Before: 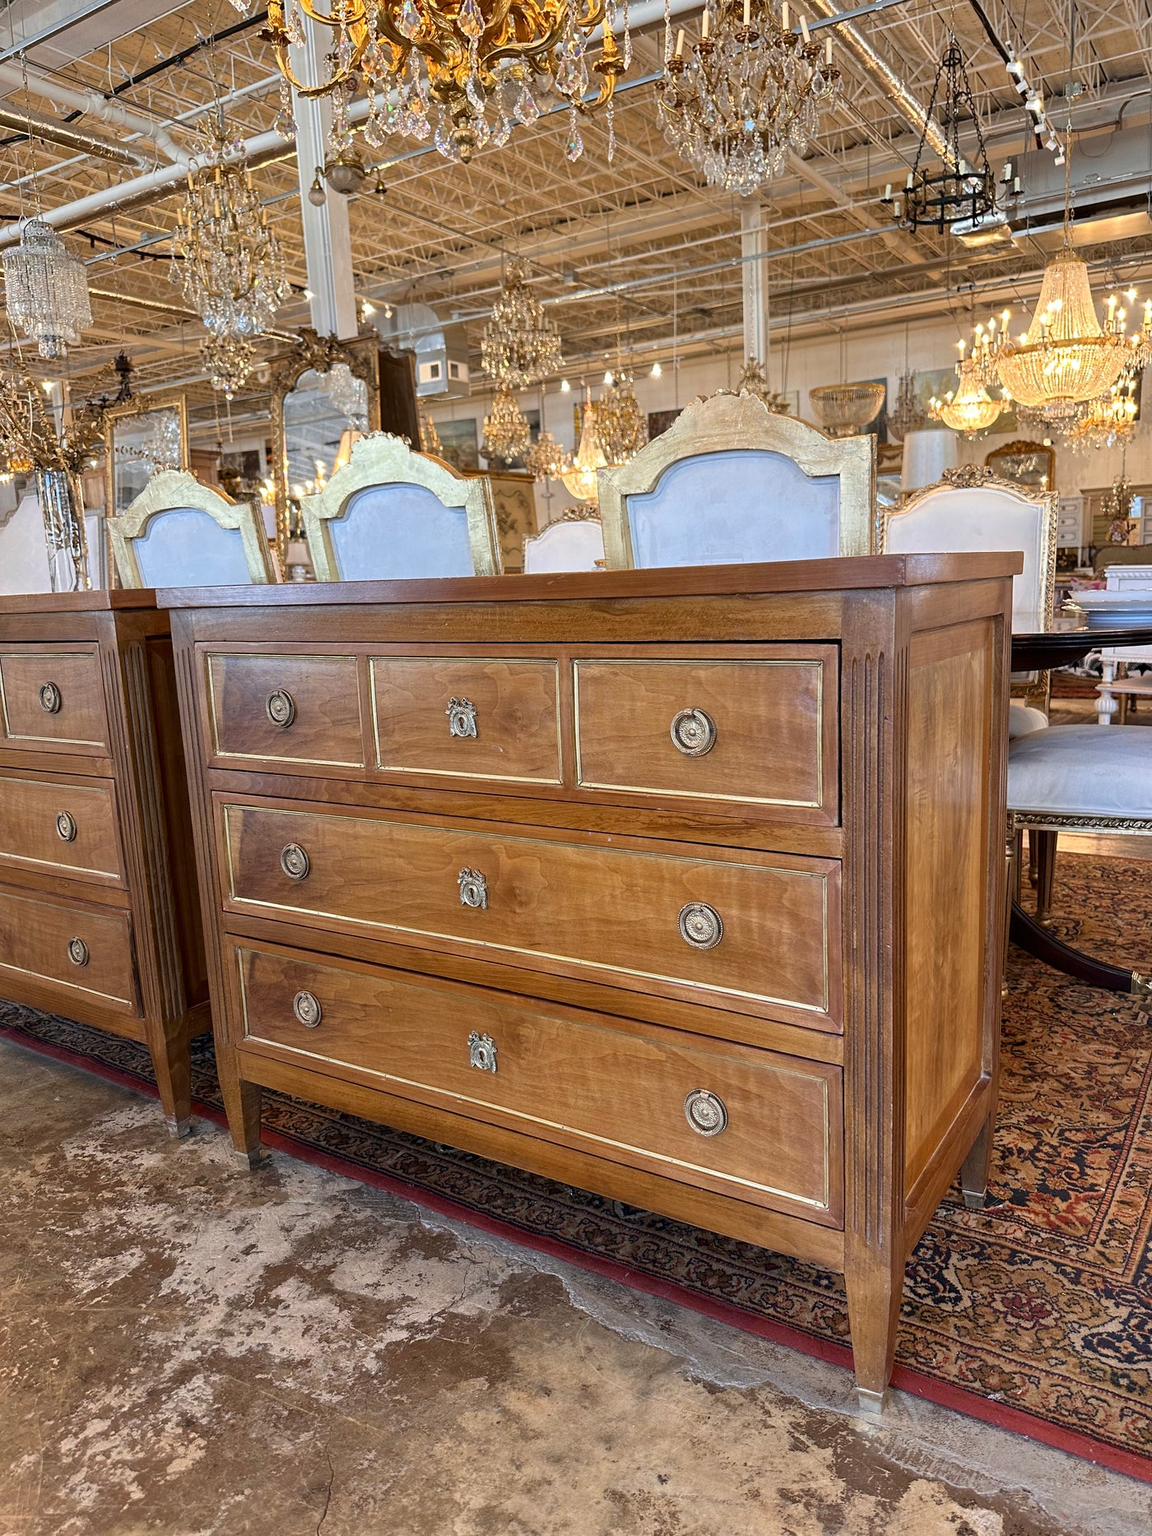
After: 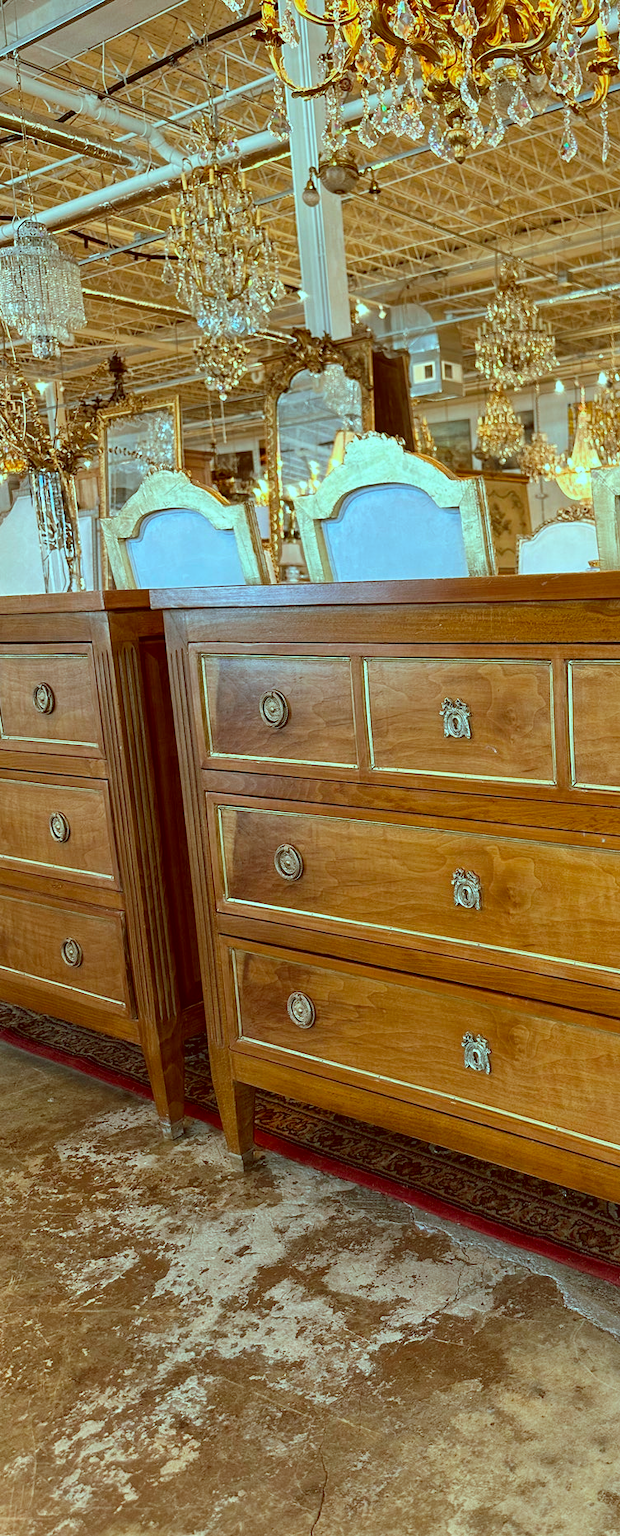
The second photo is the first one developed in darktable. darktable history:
color correction: highlights a* -7.23, highlights b* -0.161, shadows a* 20.08, shadows b* 11.73
color balance rgb: shadows lift › chroma 11.71%, shadows lift › hue 133.46°, highlights gain › chroma 4%, highlights gain › hue 200.2°, perceptual saturation grading › global saturation 18.05%
crop: left 0.587%, right 45.588%, bottom 0.086%
color balance: on, module defaults
